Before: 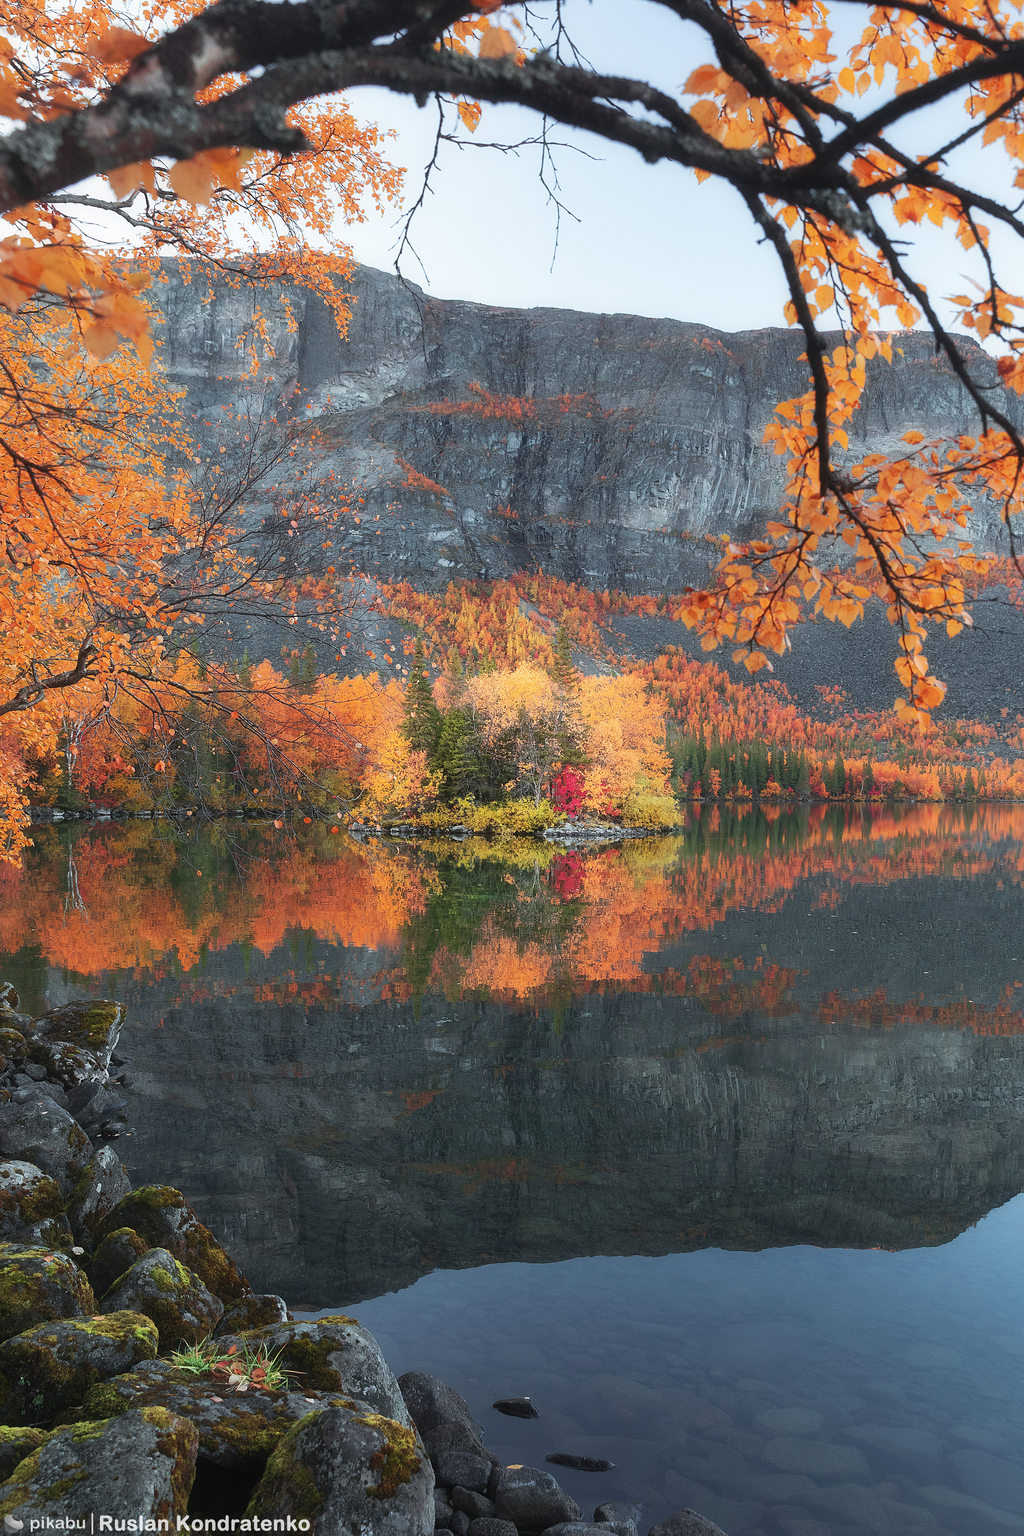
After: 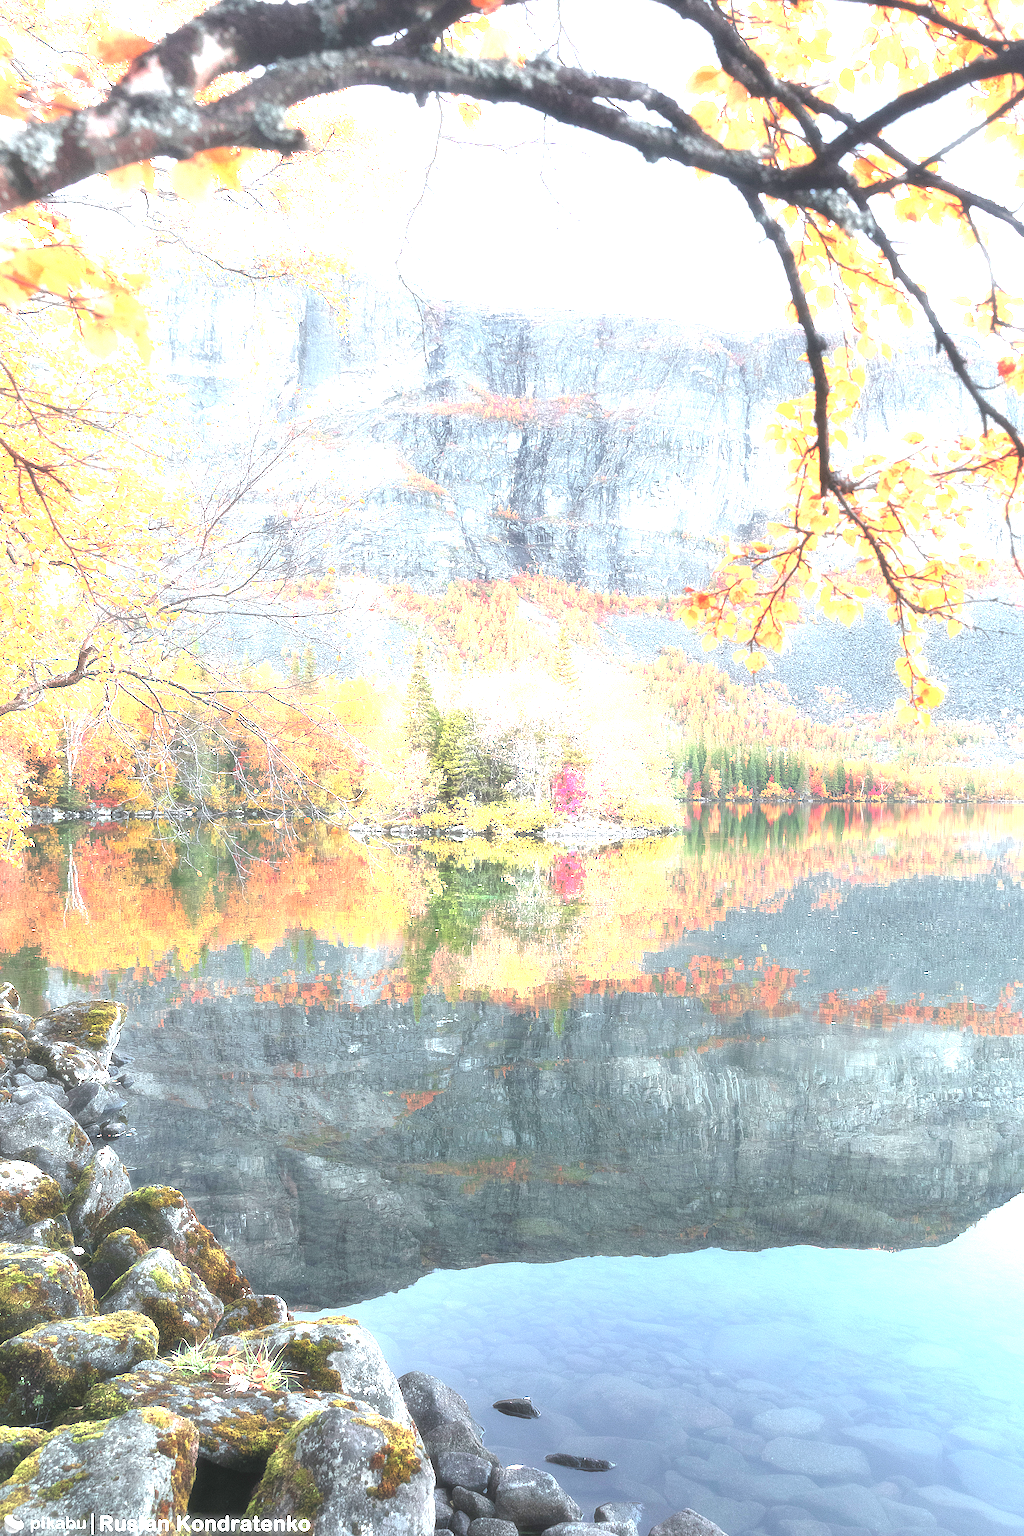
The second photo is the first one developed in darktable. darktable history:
haze removal: strength -0.112, compatibility mode true, adaptive false
exposure: black level correction 0.001, exposure 2.585 EV, compensate exposure bias true, compensate highlight preservation false
